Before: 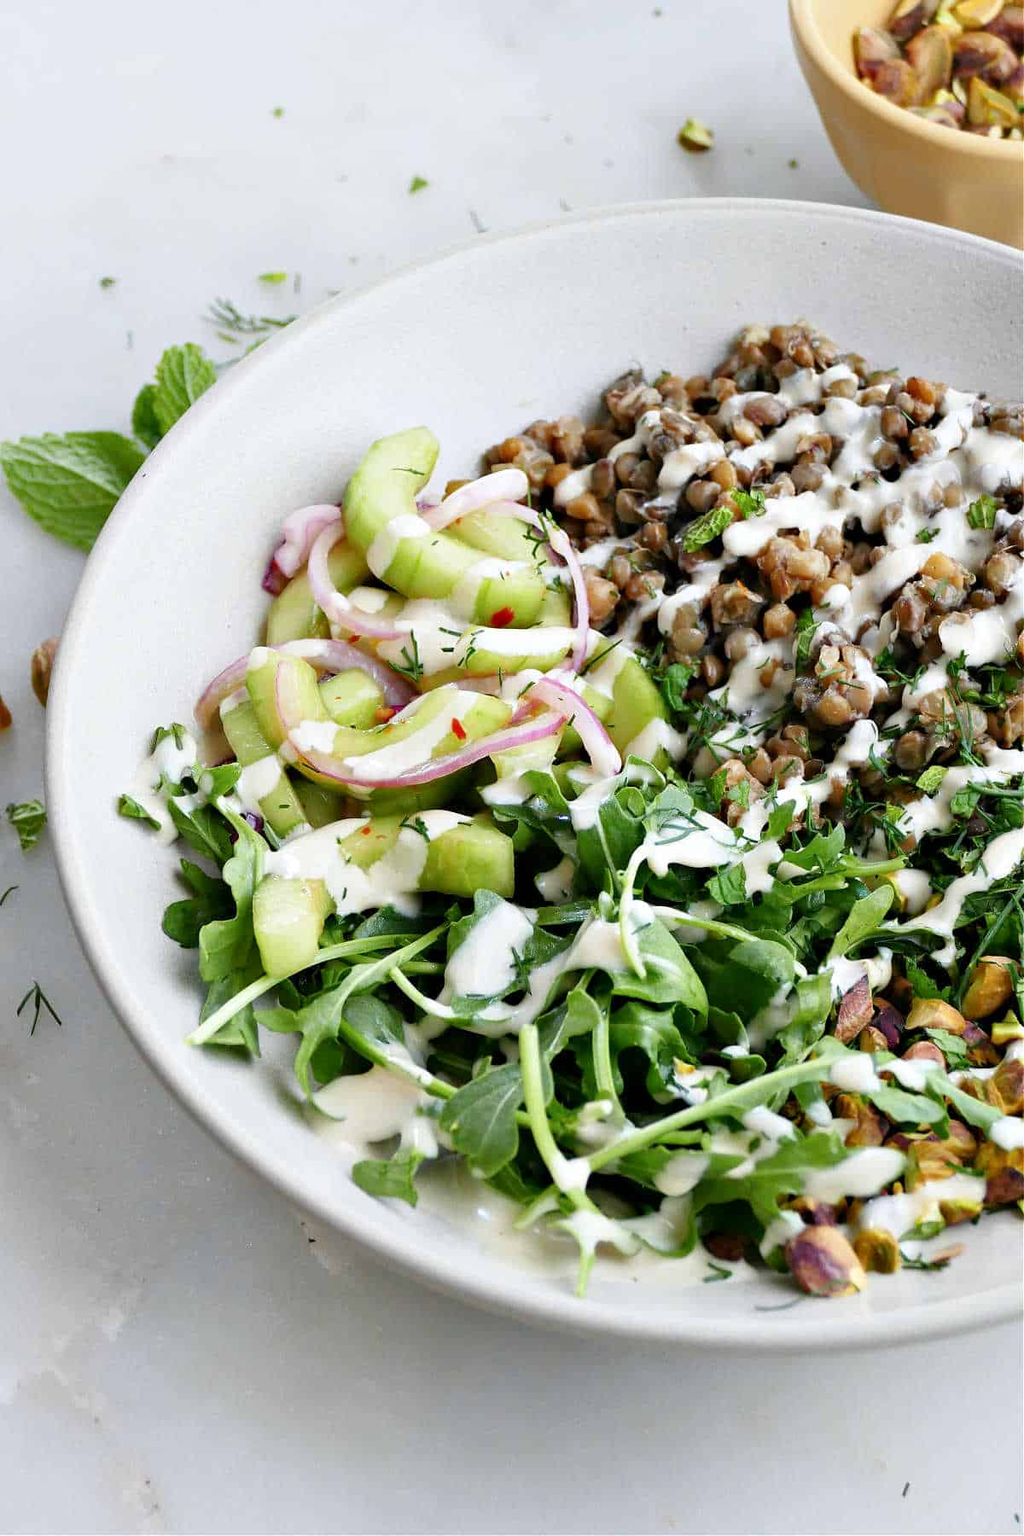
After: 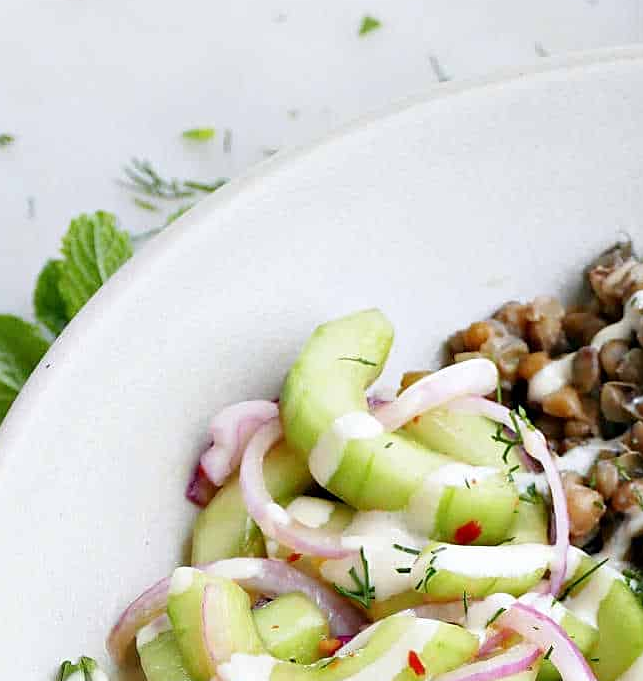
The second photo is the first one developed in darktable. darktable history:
sharpen: amount 0.2
crop: left 10.121%, top 10.631%, right 36.218%, bottom 51.526%
